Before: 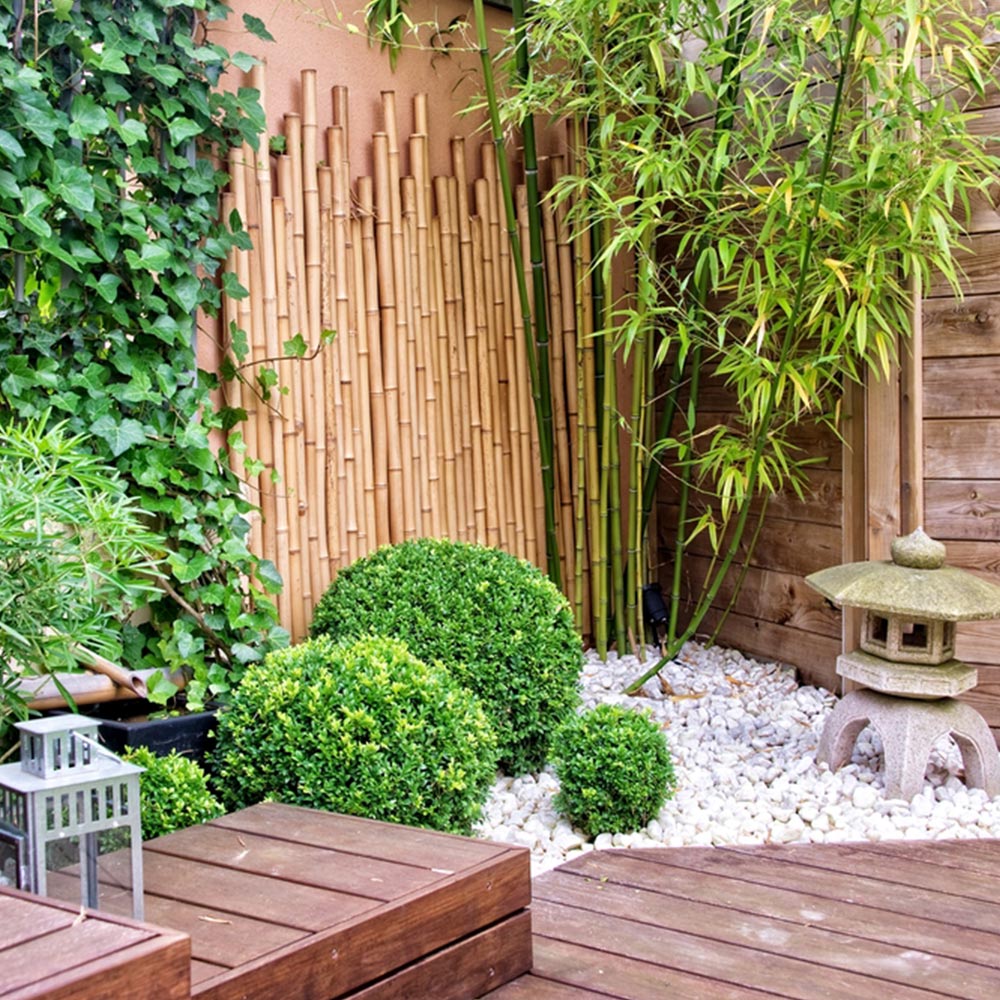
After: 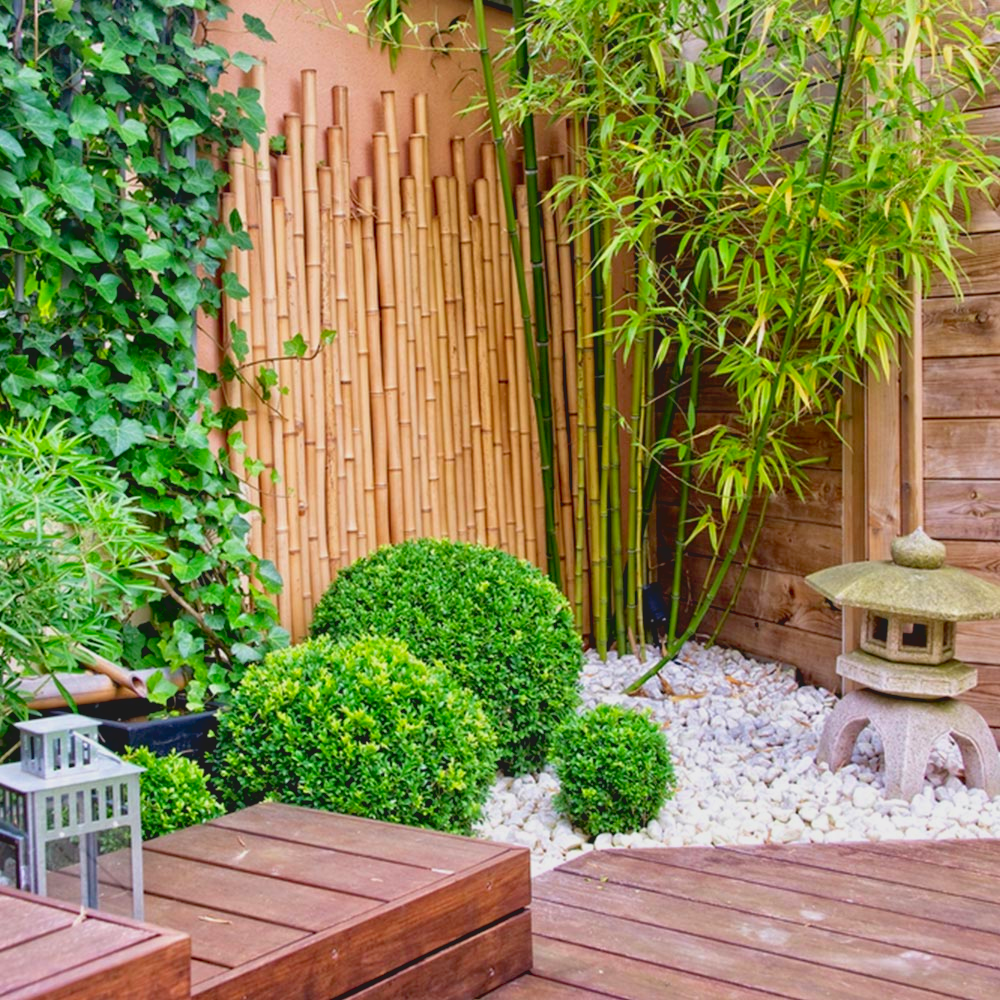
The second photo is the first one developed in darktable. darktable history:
contrast brightness saturation: contrast -0.19, saturation 0.19
exposure: black level correction 0.007, exposure 0.093 EV, compensate highlight preservation false
